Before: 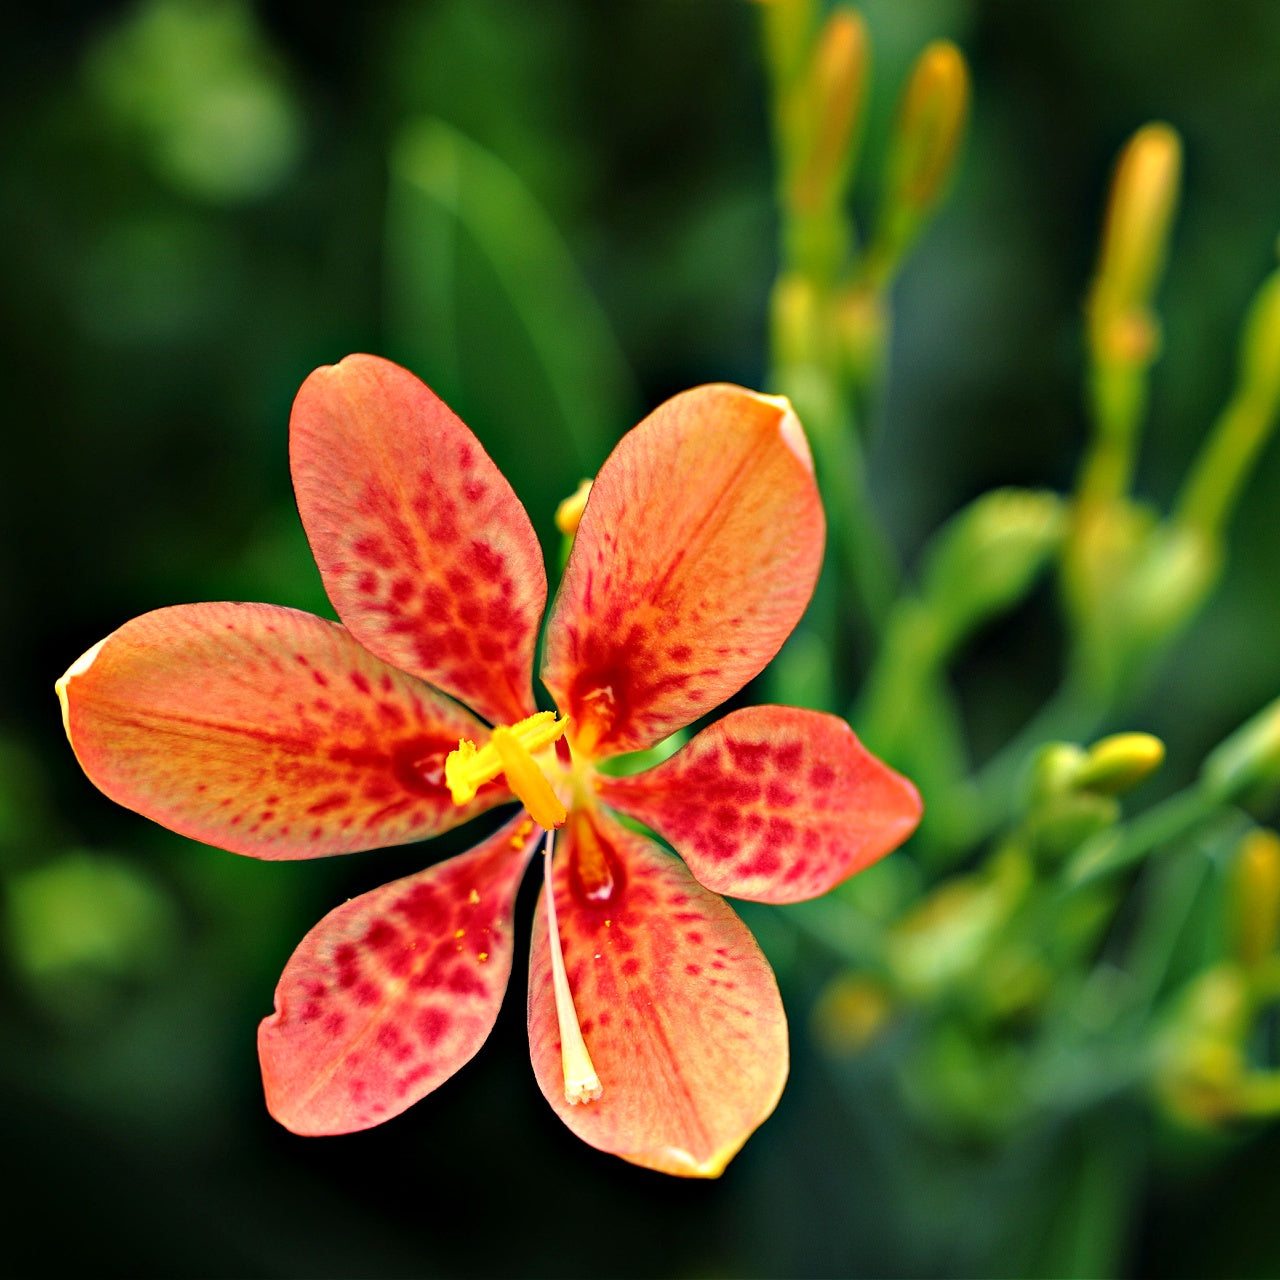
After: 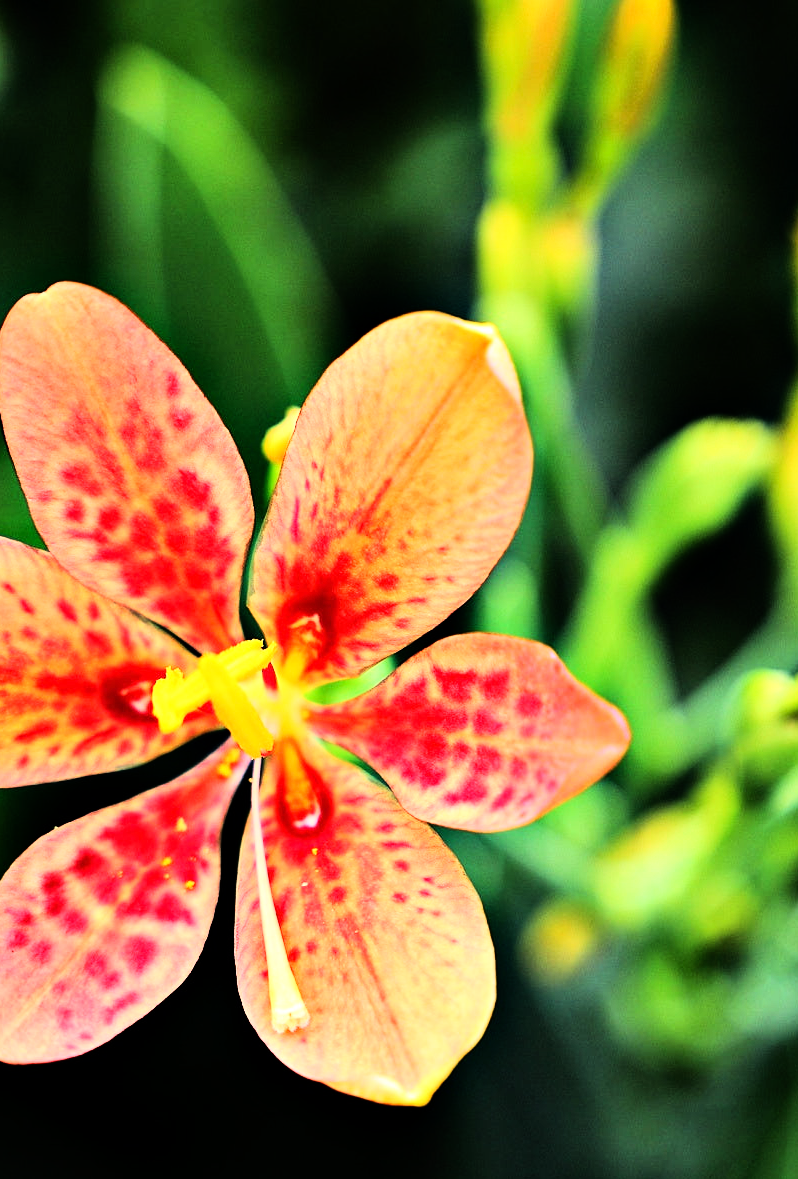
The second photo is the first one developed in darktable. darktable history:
white balance: red 1, blue 1
rgb curve: curves: ch0 [(0, 0) (0.21, 0.15) (0.24, 0.21) (0.5, 0.75) (0.75, 0.96) (0.89, 0.99) (1, 1)]; ch1 [(0, 0.02) (0.21, 0.13) (0.25, 0.2) (0.5, 0.67) (0.75, 0.9) (0.89, 0.97) (1, 1)]; ch2 [(0, 0.02) (0.21, 0.13) (0.25, 0.2) (0.5, 0.67) (0.75, 0.9) (0.89, 0.97) (1, 1)], compensate middle gray true
crop and rotate: left 22.918%, top 5.629%, right 14.711%, bottom 2.247%
